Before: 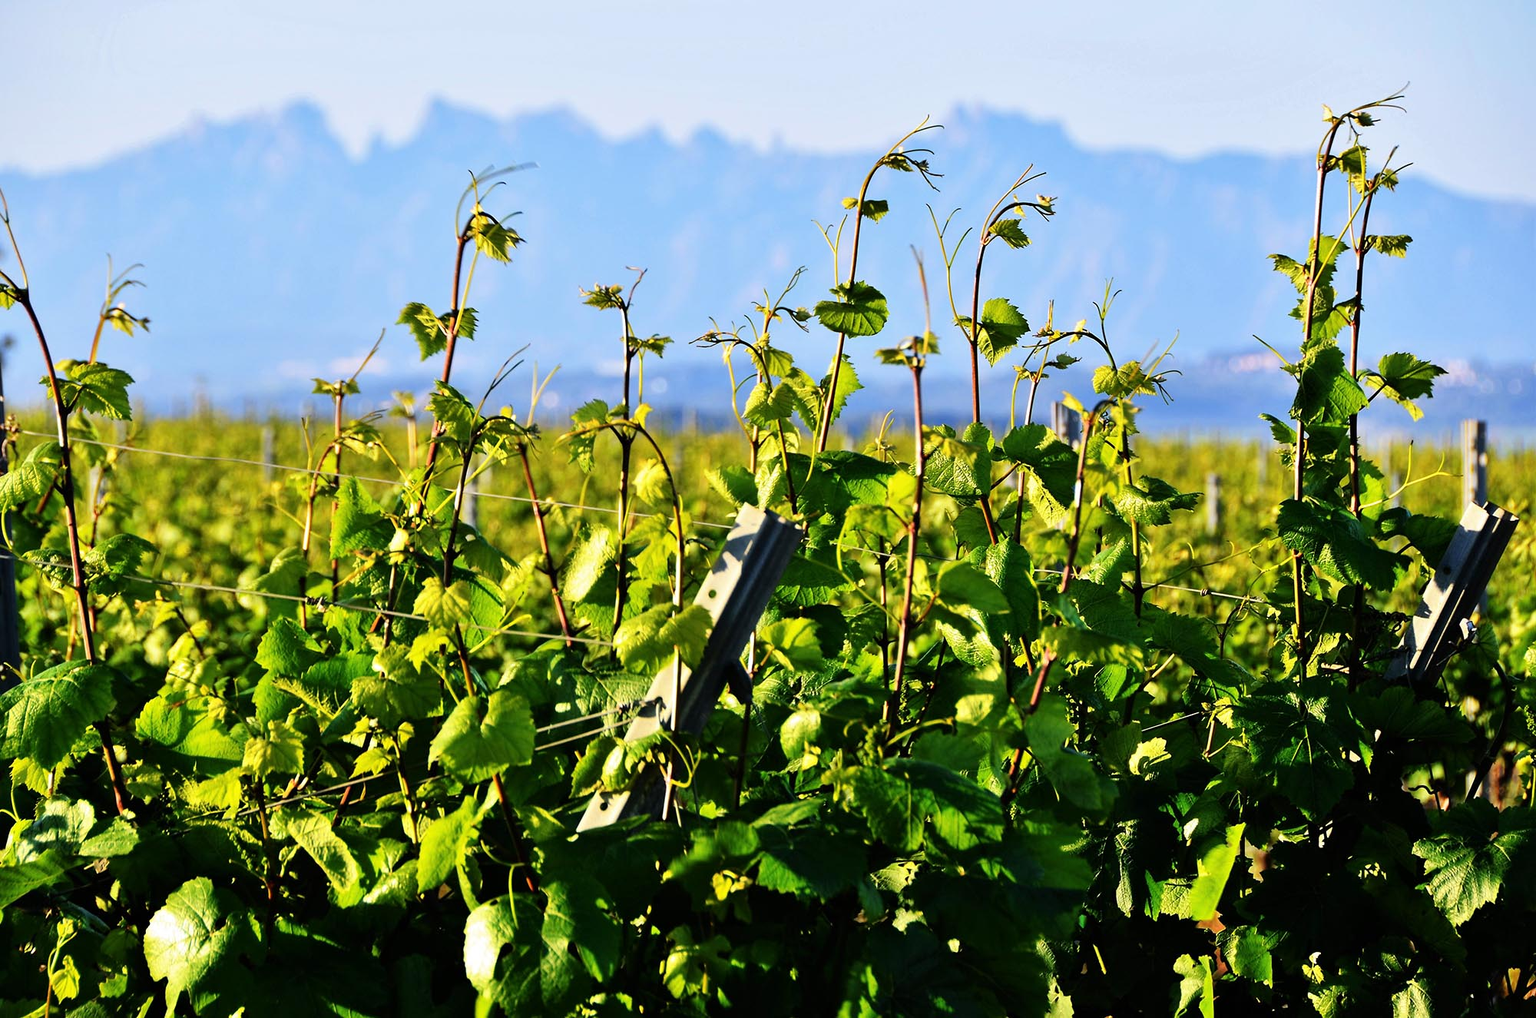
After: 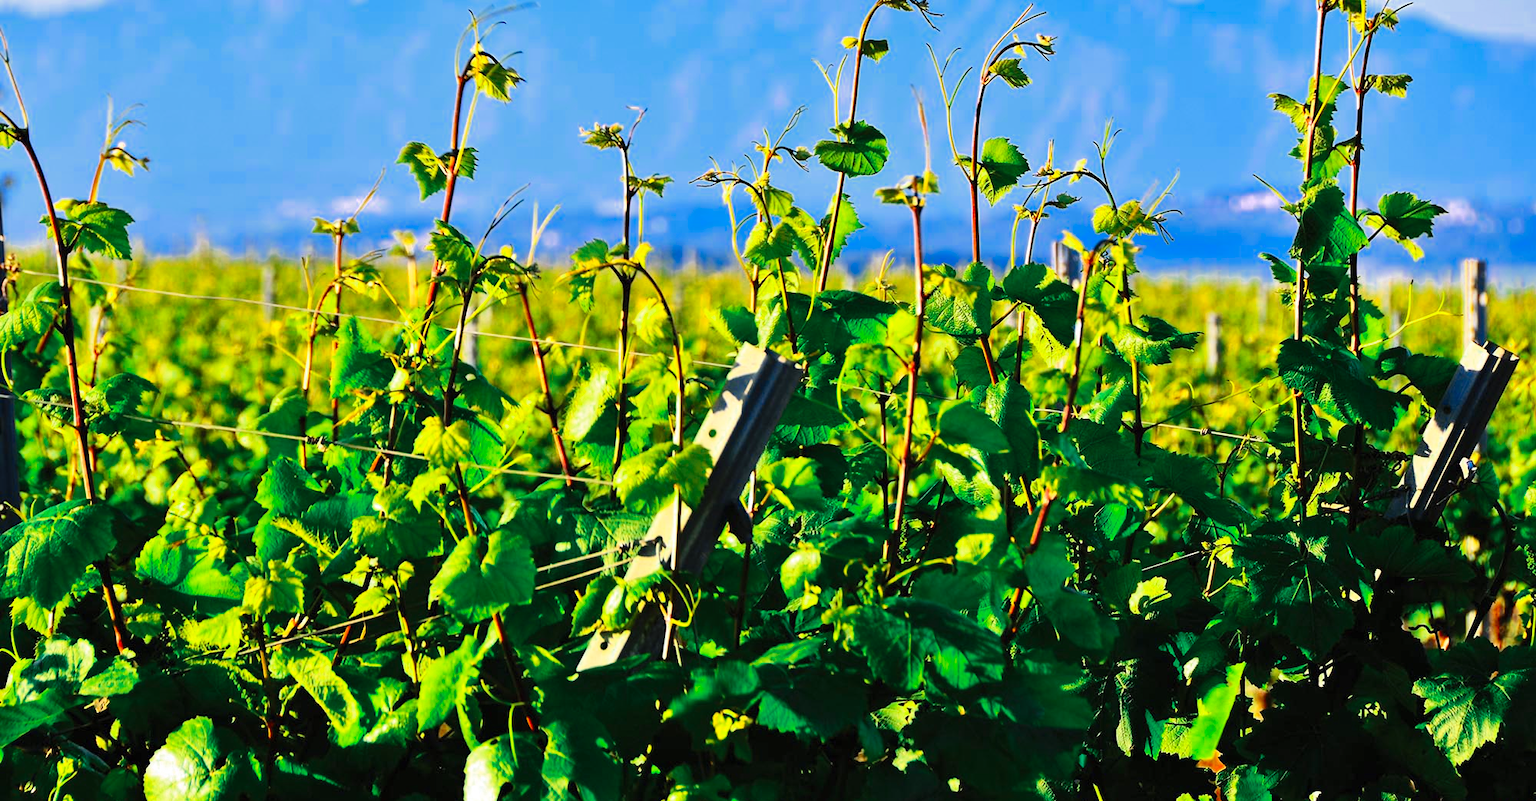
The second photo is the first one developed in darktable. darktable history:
color zones: curves: ch0 [(0, 0.5) (0.125, 0.4) (0.25, 0.5) (0.375, 0.4) (0.5, 0.4) (0.625, 0.35) (0.75, 0.35) (0.875, 0.5)]; ch1 [(0, 0.35) (0.125, 0.45) (0.25, 0.35) (0.375, 0.35) (0.5, 0.35) (0.625, 0.35) (0.75, 0.45) (0.875, 0.35)]; ch2 [(0, 0.6) (0.125, 0.5) (0.25, 0.5) (0.375, 0.6) (0.5, 0.6) (0.625, 0.5) (0.75, 0.5) (0.875, 0.5)]
crop and rotate: top 15.774%, bottom 5.506%
color correction: highlights a* -0.137, highlights b* 0.137
contrast brightness saturation: contrast 0.2, brightness 0.2, saturation 0.8
